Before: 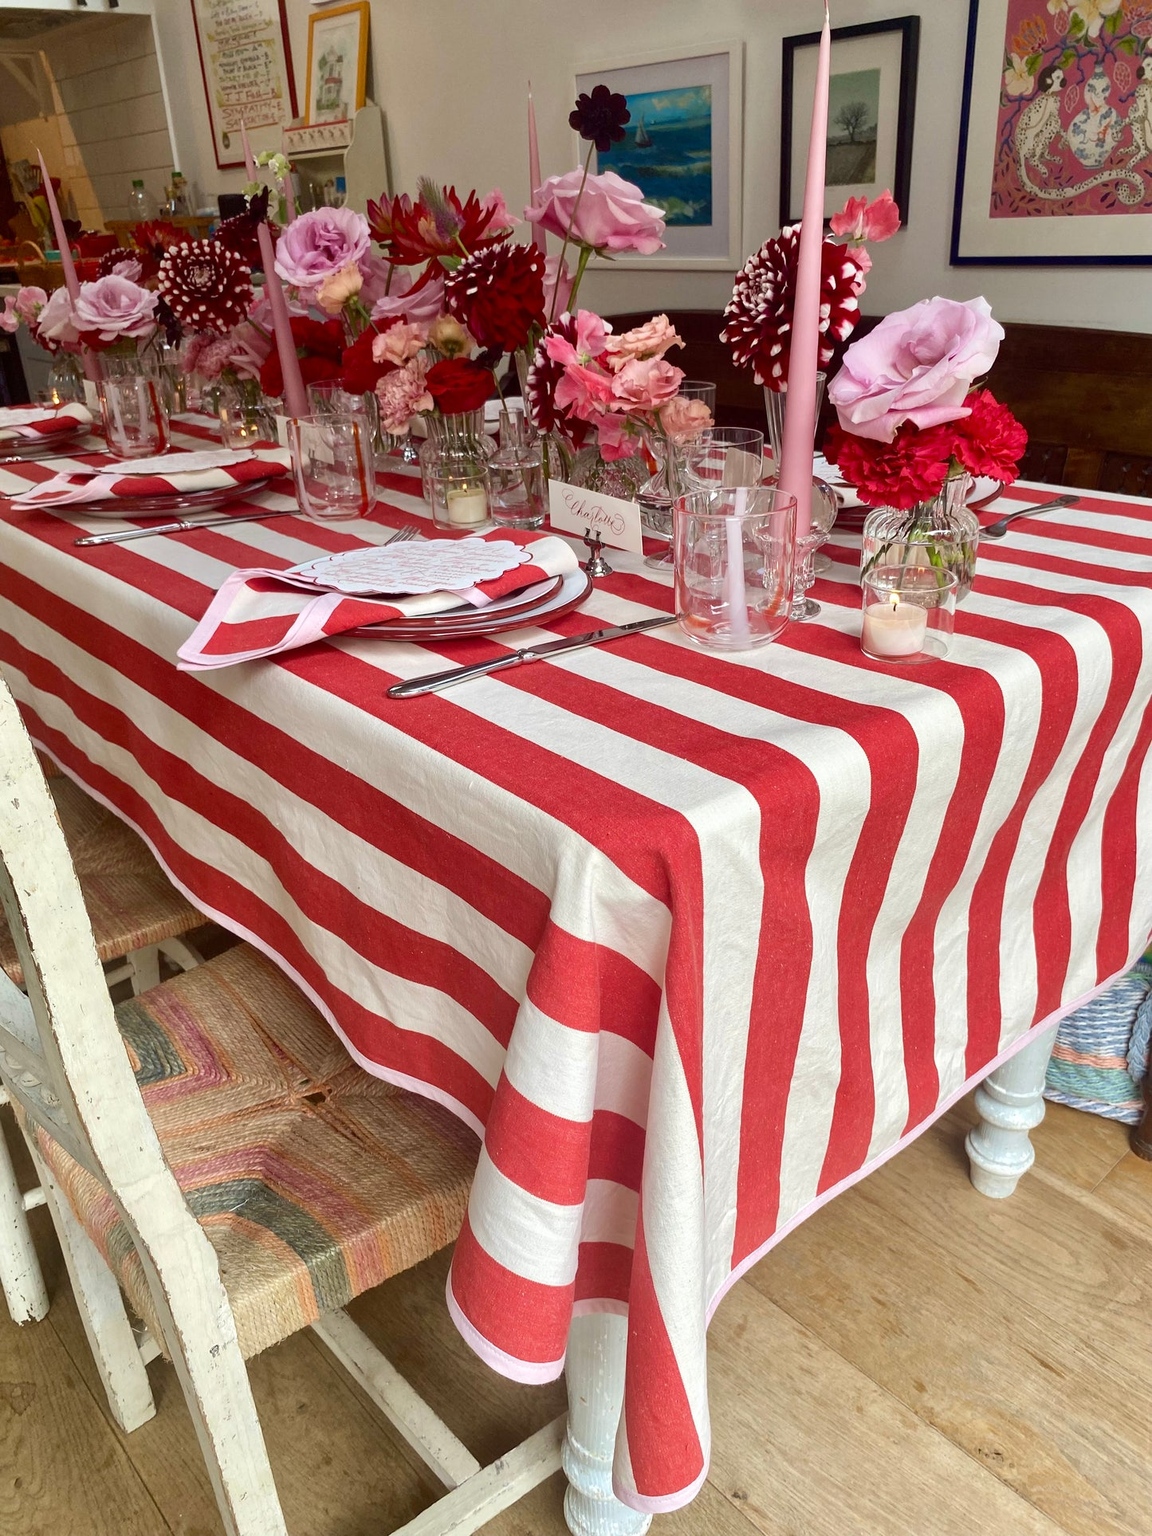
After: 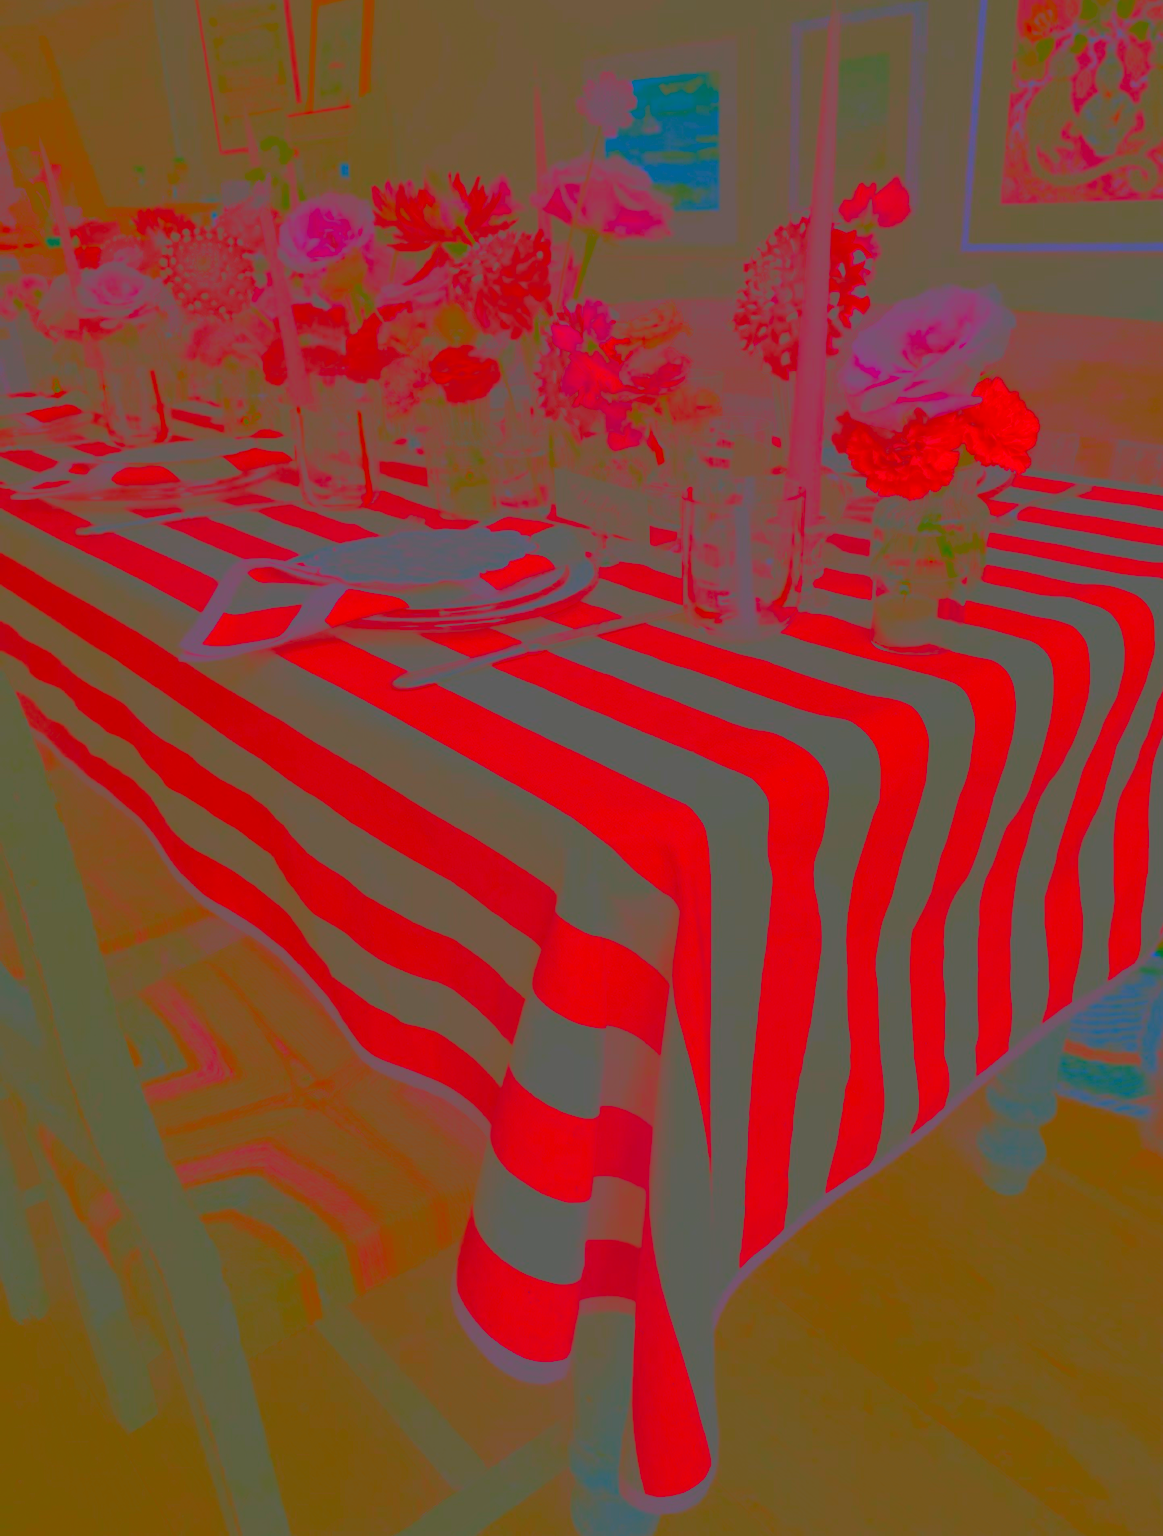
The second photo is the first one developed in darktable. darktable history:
contrast brightness saturation: contrast -0.99, brightness -0.17, saturation 0.75
crop: top 1.049%, right 0.001%
